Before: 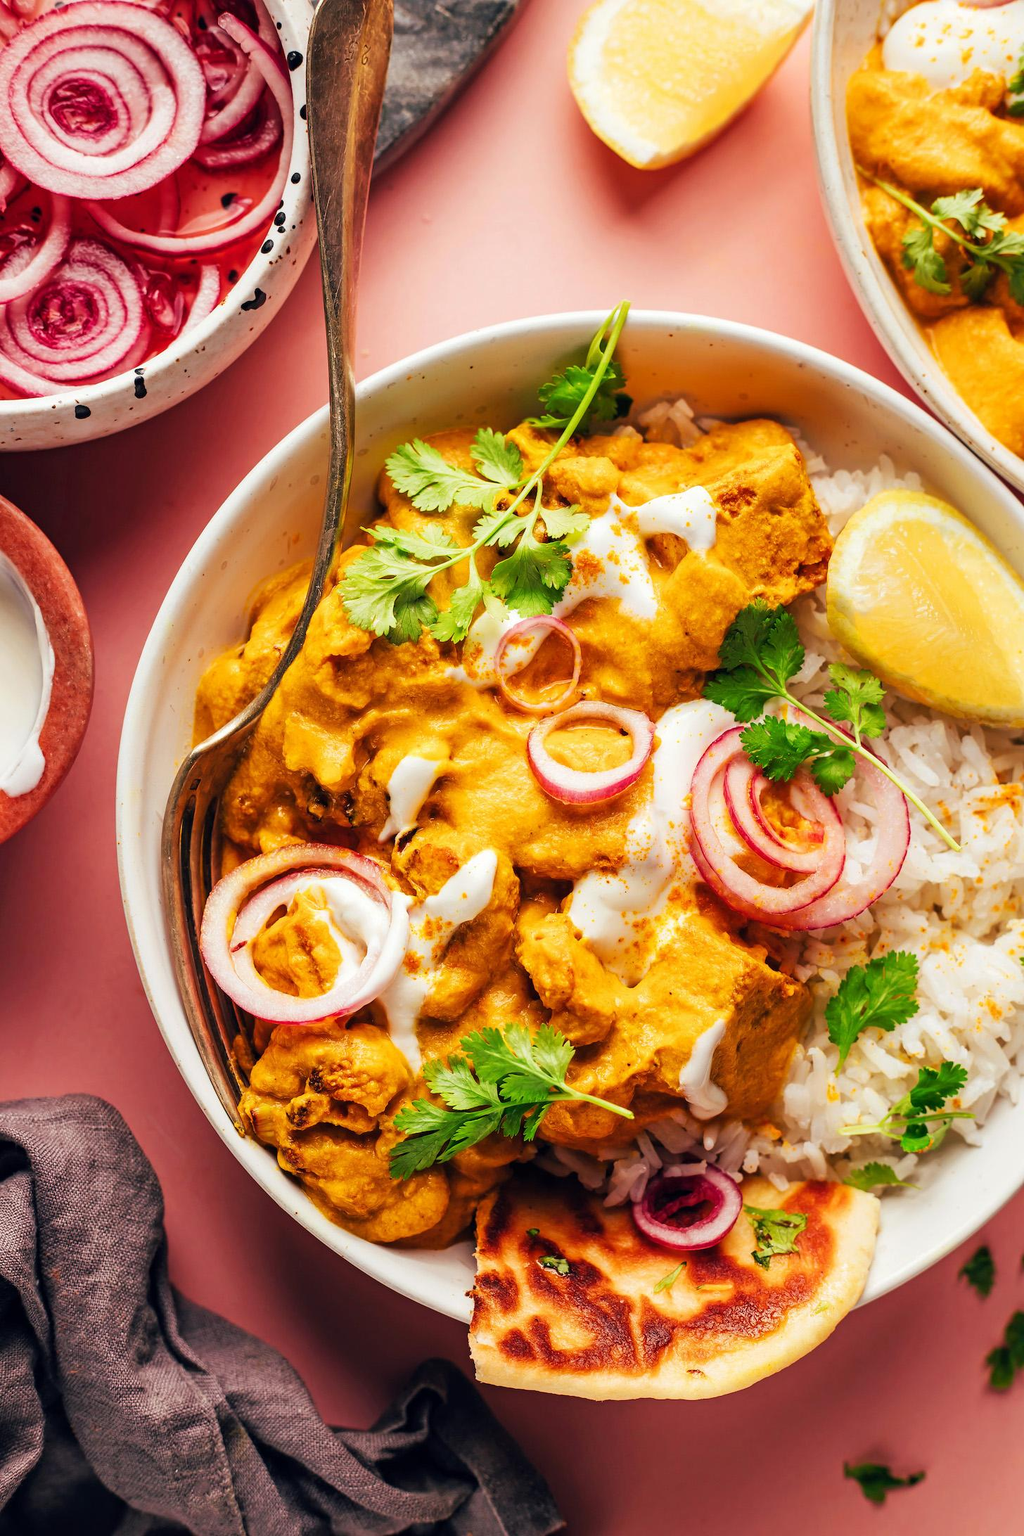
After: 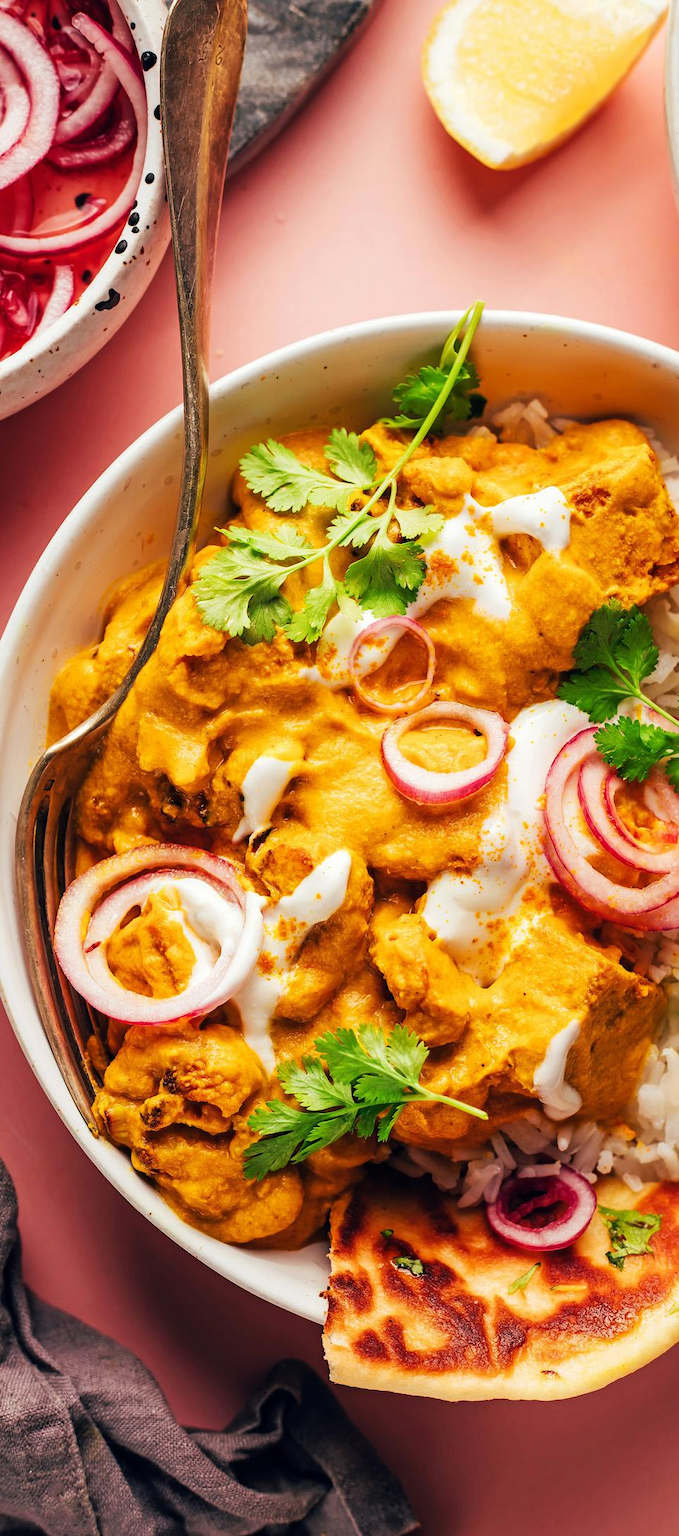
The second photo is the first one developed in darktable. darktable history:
crop and rotate: left 14.32%, right 19.318%
